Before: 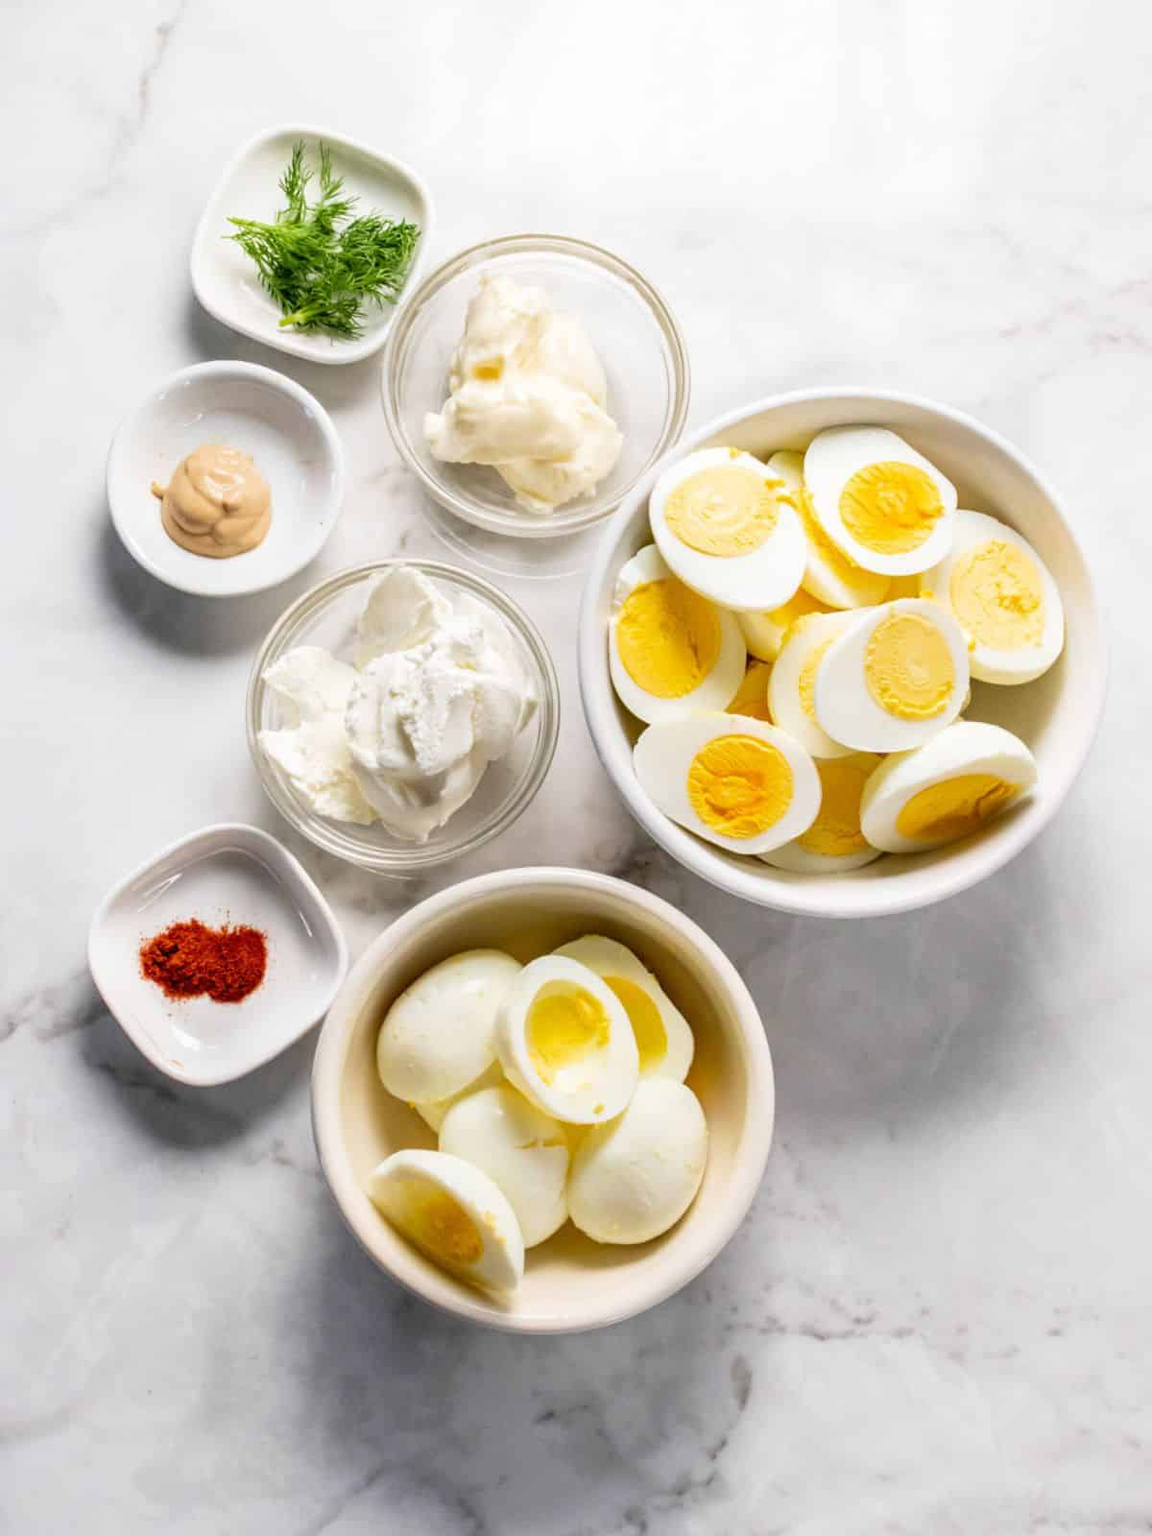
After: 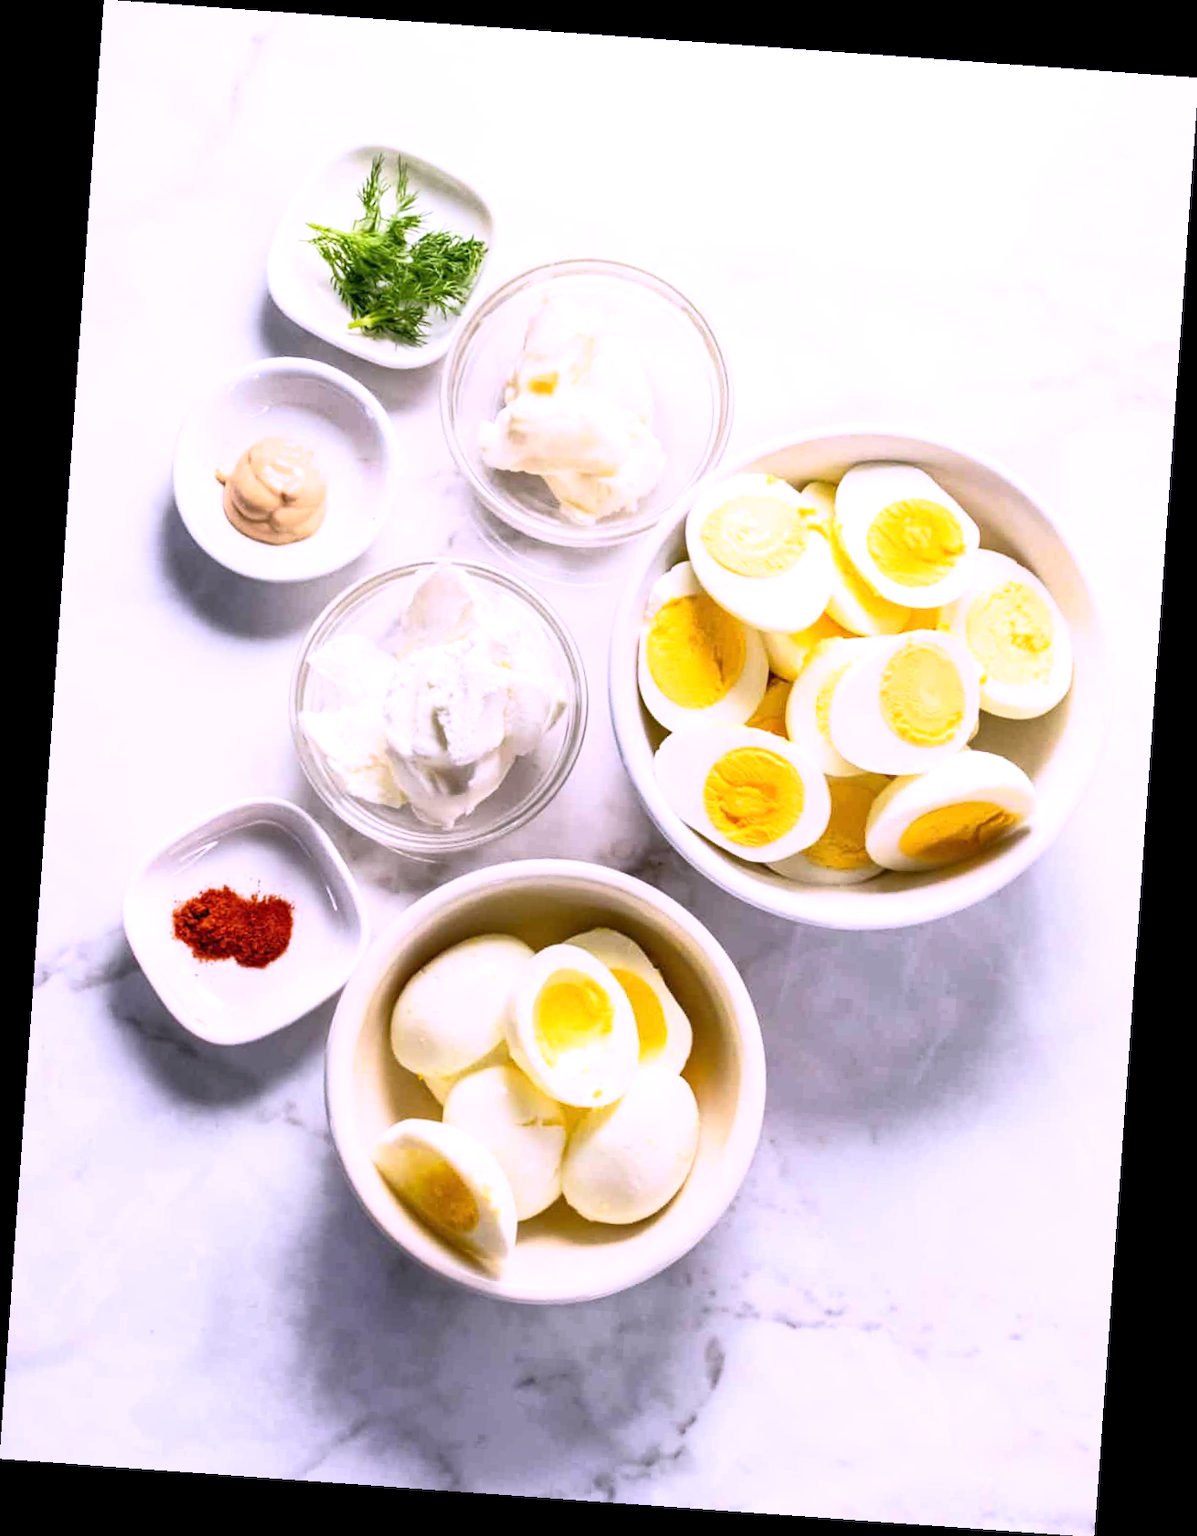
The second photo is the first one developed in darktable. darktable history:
base curve: curves: ch0 [(0, 0) (0.257, 0.25) (0.482, 0.586) (0.757, 0.871) (1, 1)]
rotate and perspective: rotation 4.1°, automatic cropping off
white balance: red 1.042, blue 1.17
exposure: exposure 0.2 EV, compensate highlight preservation false
shadows and highlights: shadows 30.86, highlights 0, soften with gaussian
